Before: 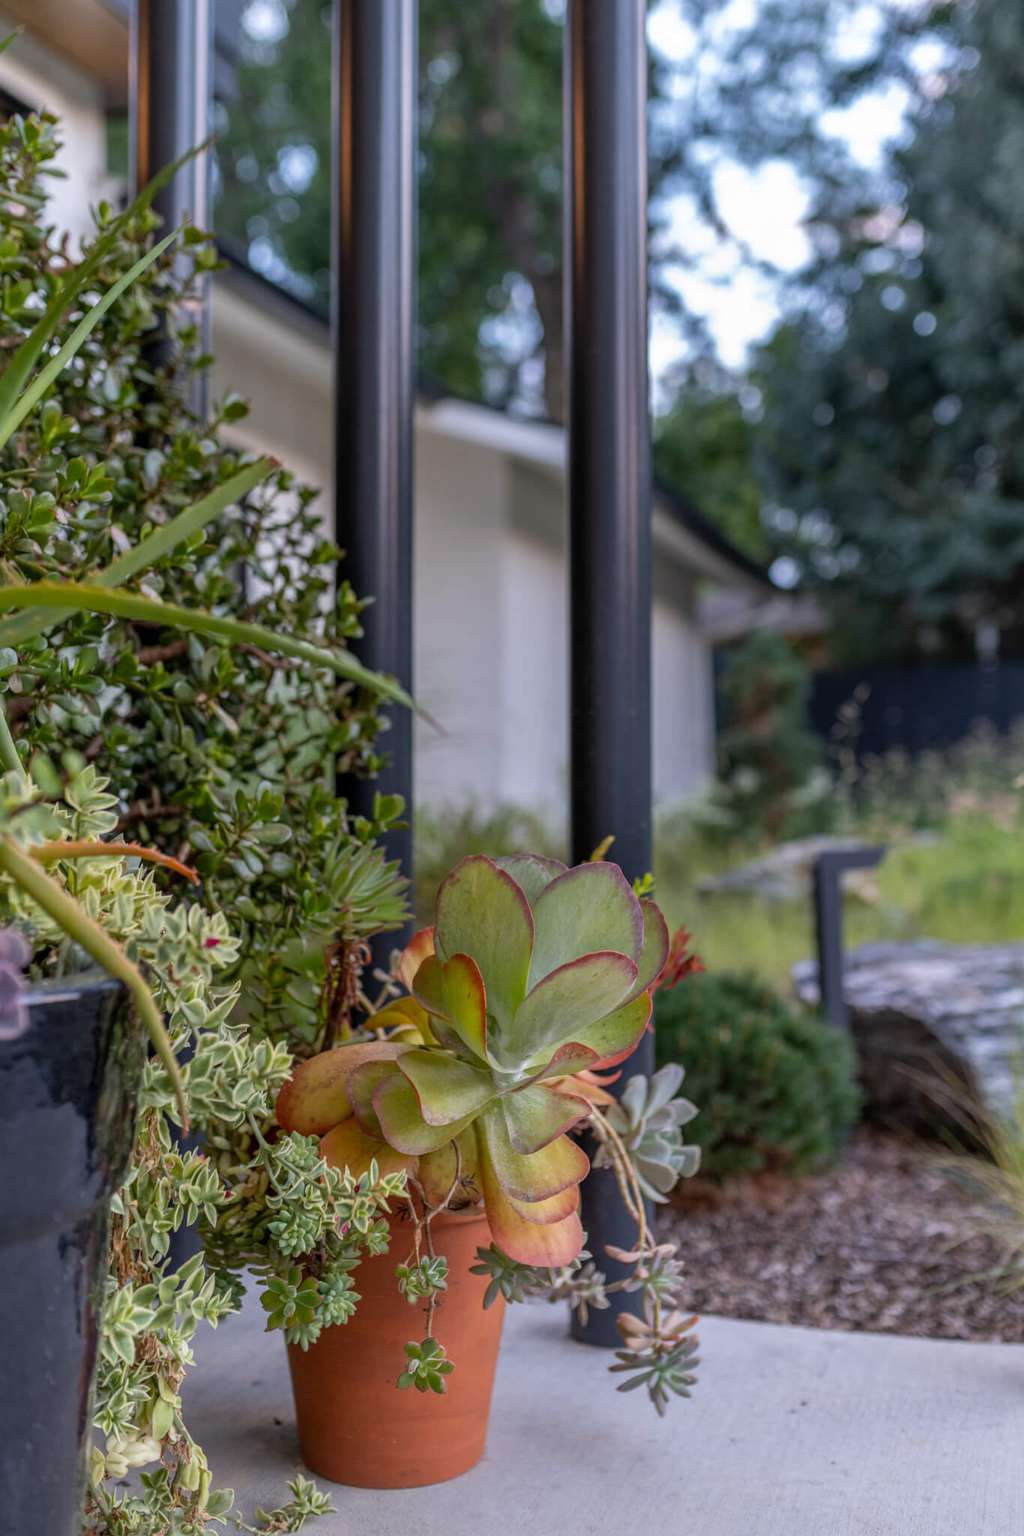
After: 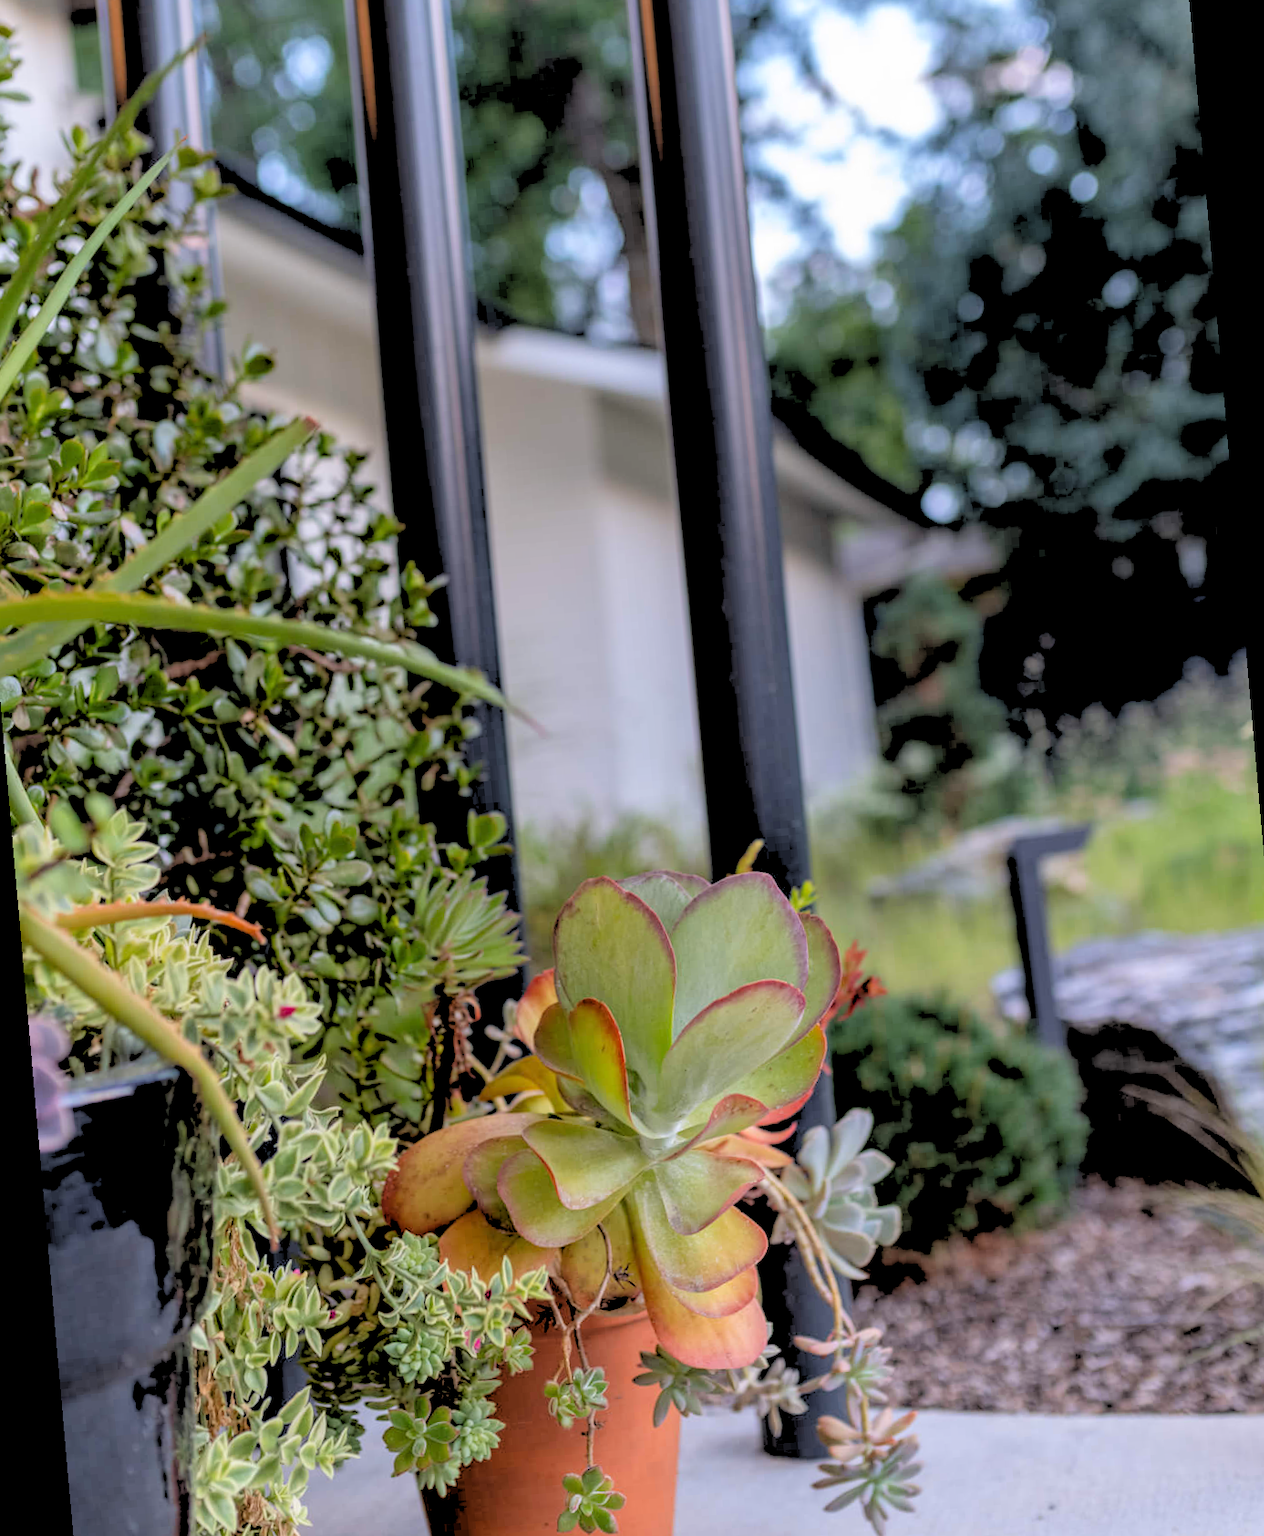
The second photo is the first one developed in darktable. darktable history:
rgb levels: levels [[0.027, 0.429, 0.996], [0, 0.5, 1], [0, 0.5, 1]]
rotate and perspective: rotation -5°, crop left 0.05, crop right 0.952, crop top 0.11, crop bottom 0.89
